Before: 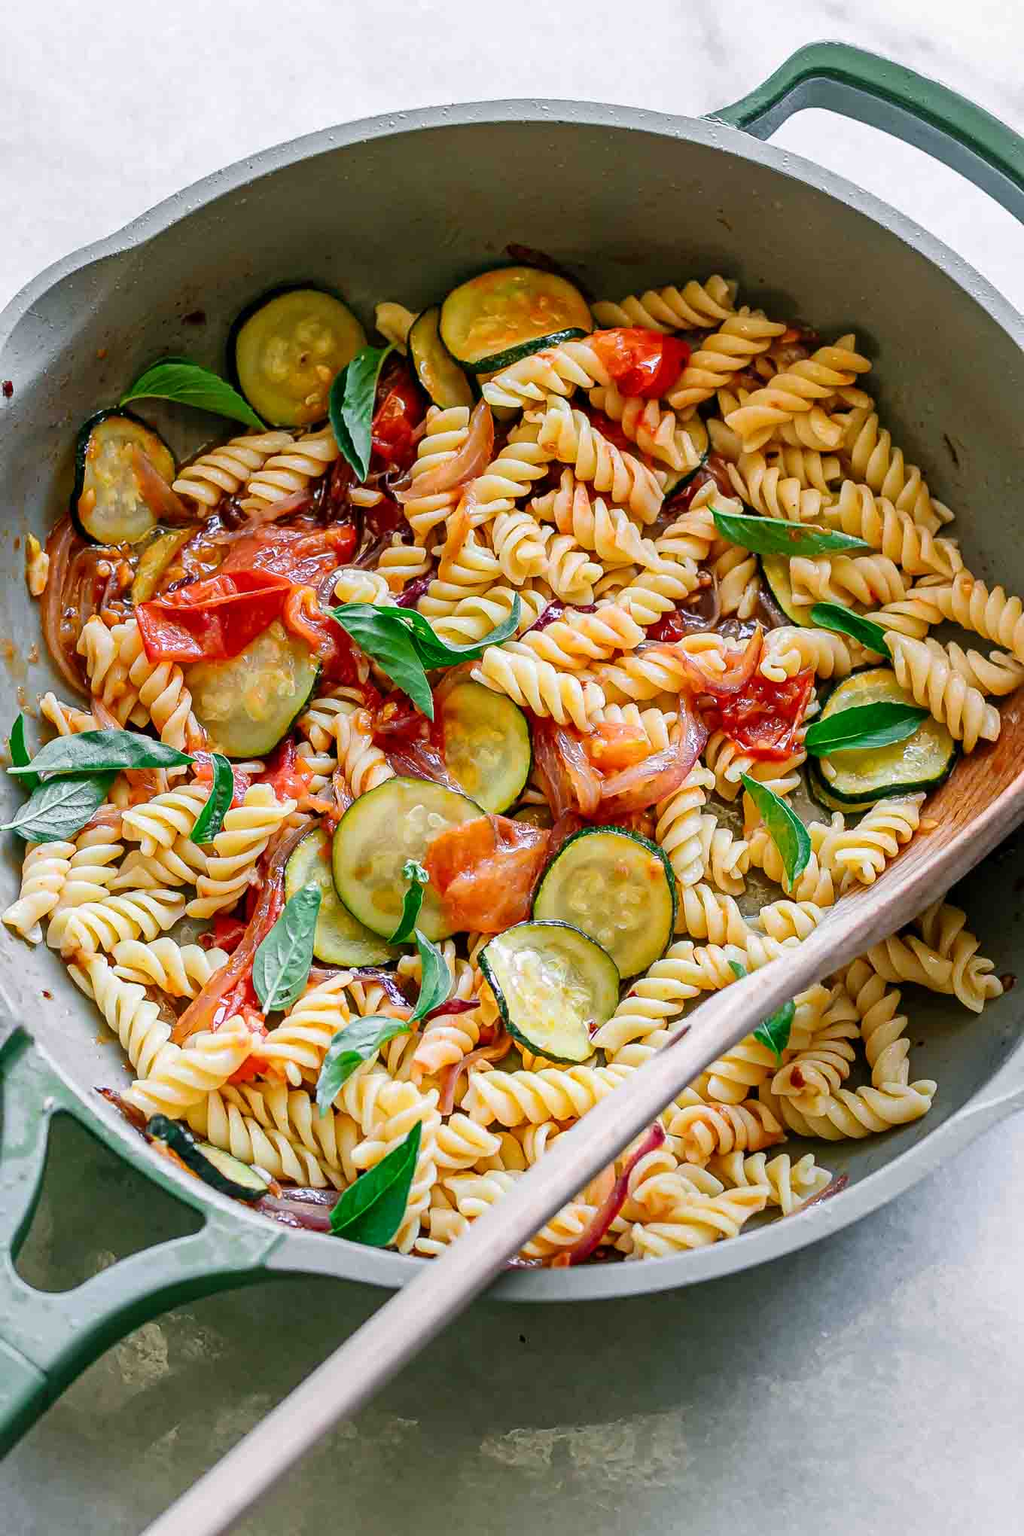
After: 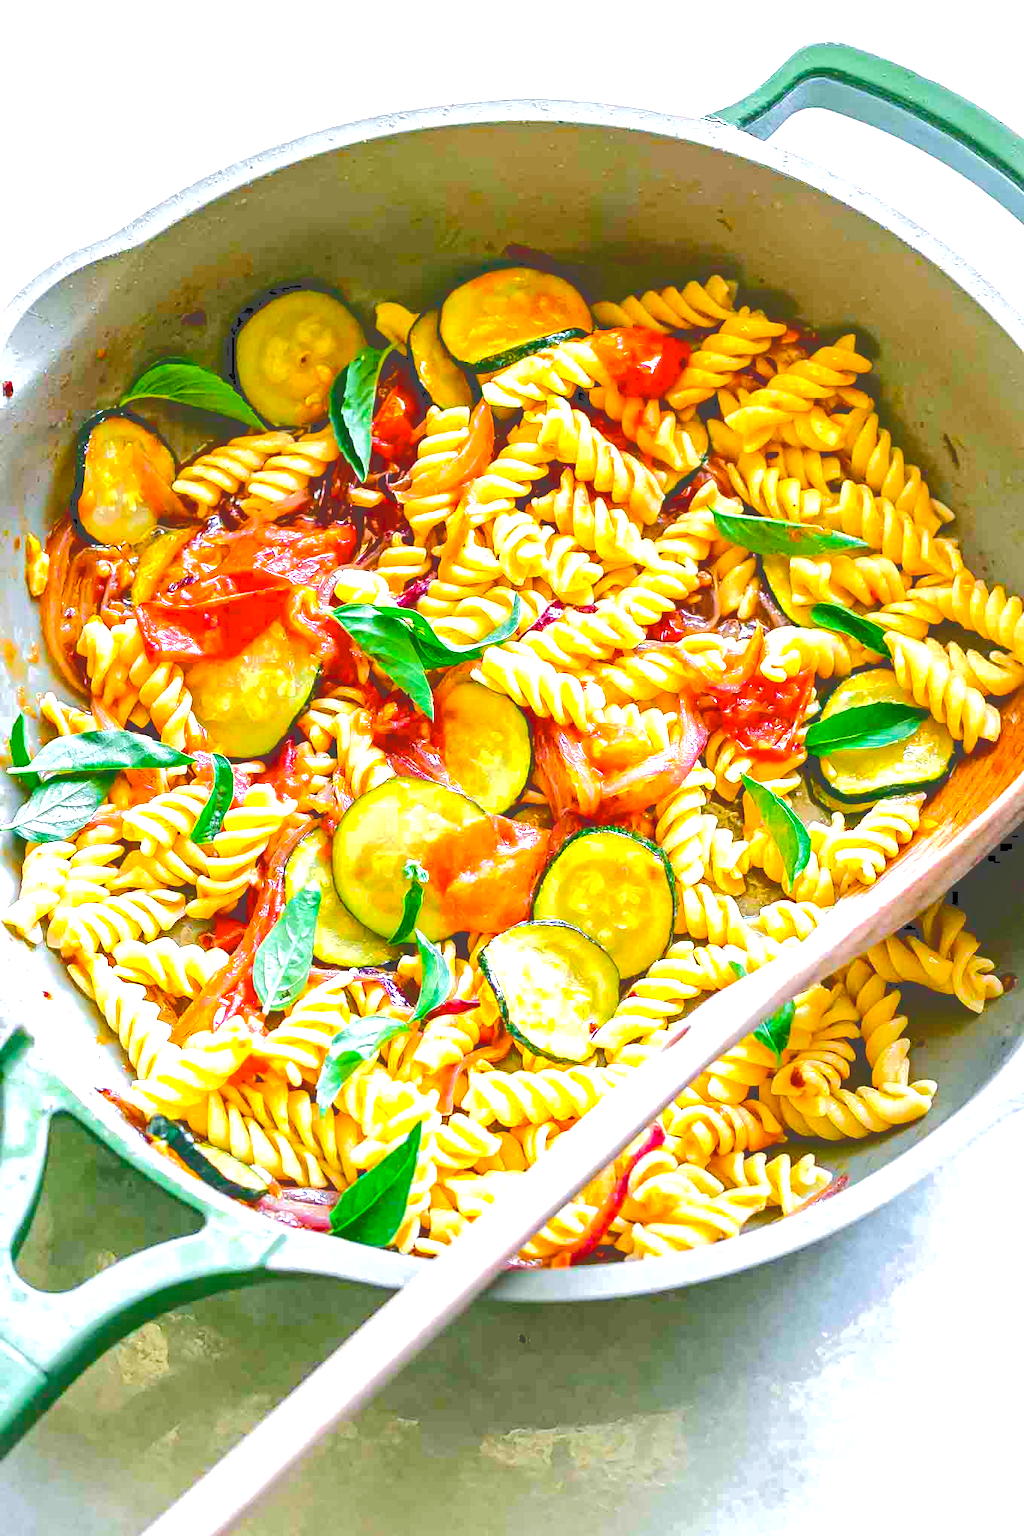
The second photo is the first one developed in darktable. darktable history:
tone curve: curves: ch0 [(0, 0) (0.003, 0.272) (0.011, 0.275) (0.025, 0.275) (0.044, 0.278) (0.069, 0.282) (0.1, 0.284) (0.136, 0.287) (0.177, 0.294) (0.224, 0.314) (0.277, 0.347) (0.335, 0.403) (0.399, 0.473) (0.468, 0.552) (0.543, 0.622) (0.623, 0.69) (0.709, 0.756) (0.801, 0.818) (0.898, 0.865) (1, 1)], color space Lab, independent channels, preserve colors none
exposure: exposure 0.826 EV, compensate highlight preservation false
color balance rgb: perceptual saturation grading › global saturation 39.57%, perceptual brilliance grading › global brilliance 10.102%, perceptual brilliance grading › shadows 15.824%, global vibrance 20%
